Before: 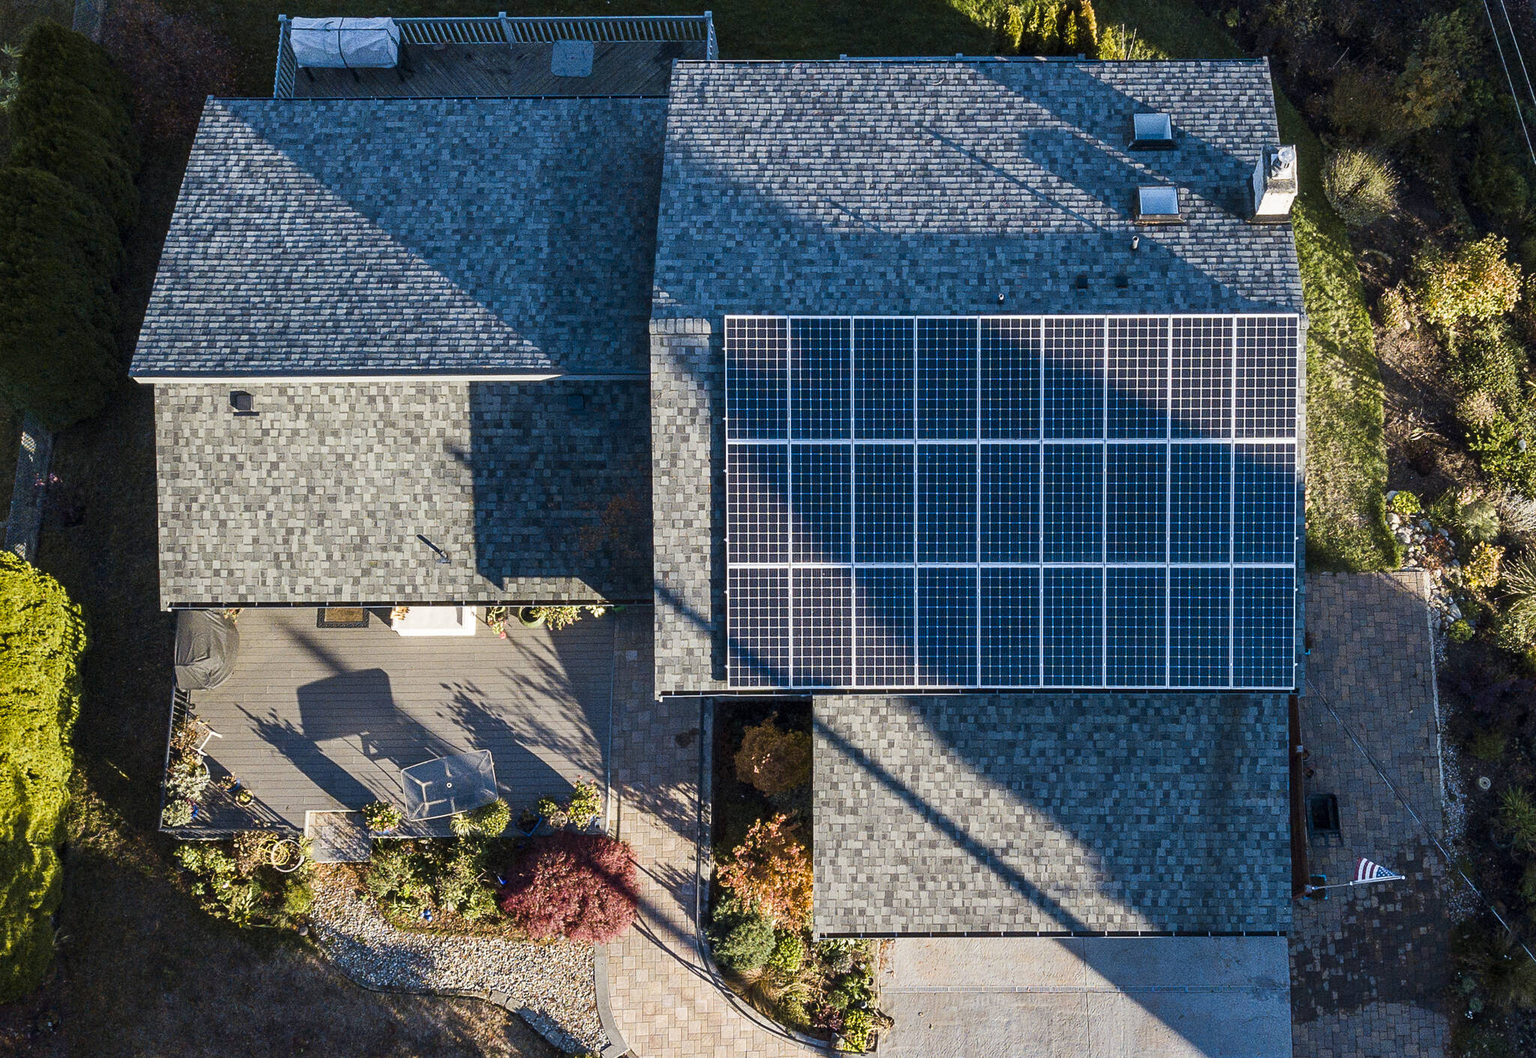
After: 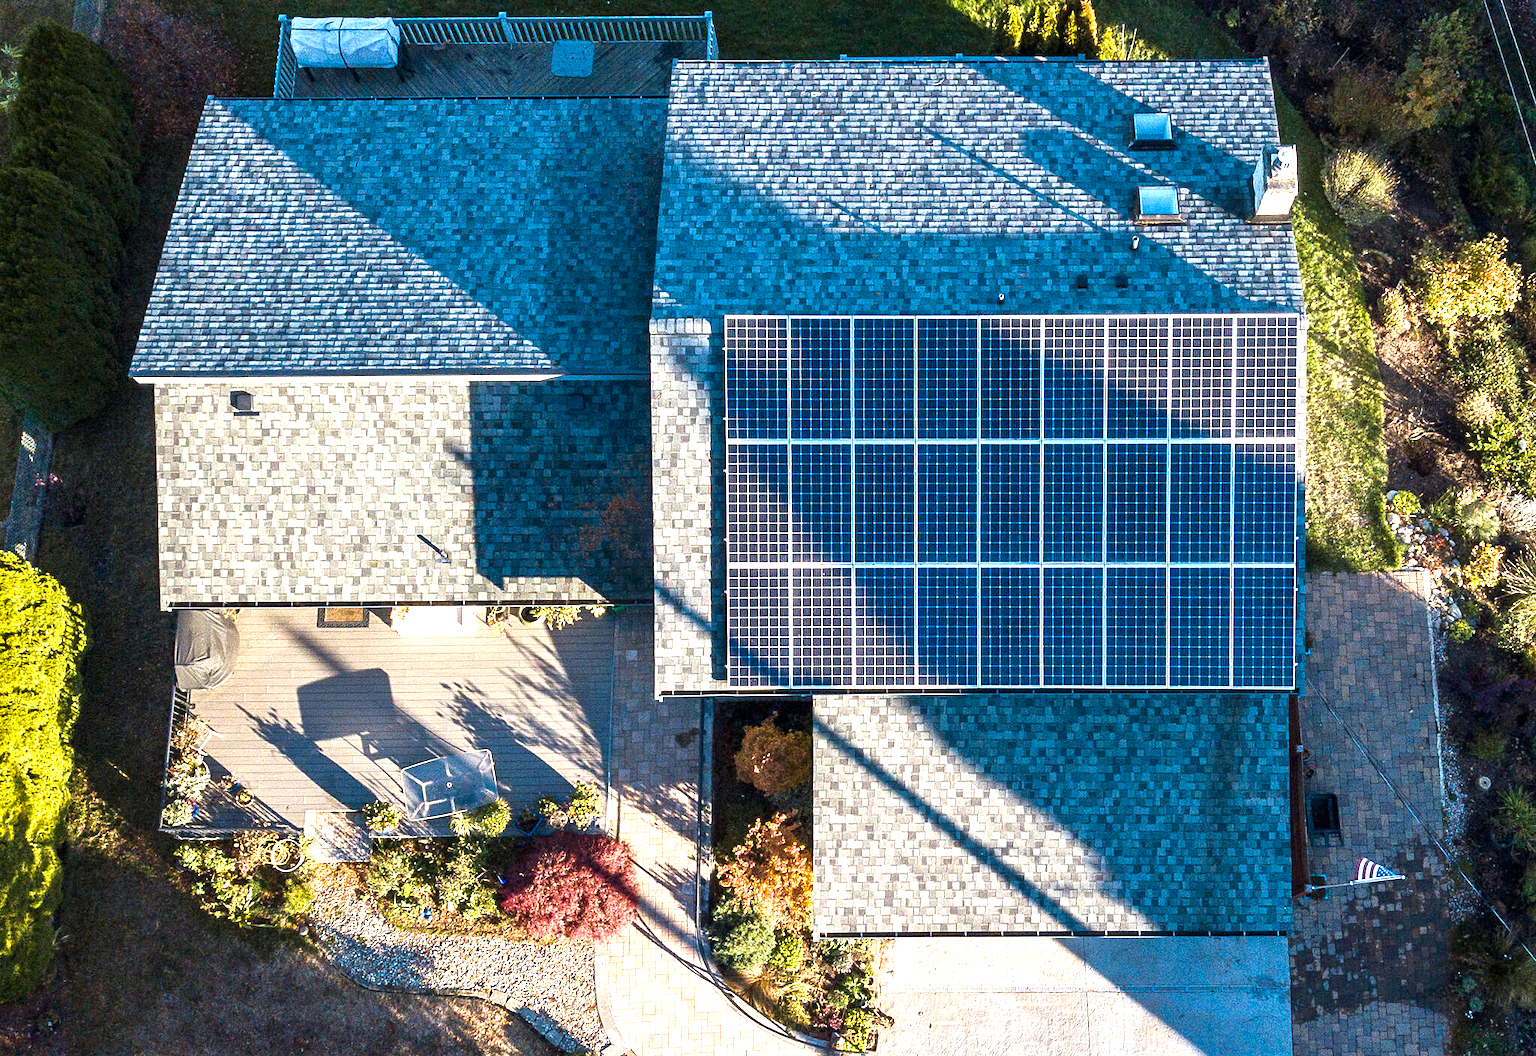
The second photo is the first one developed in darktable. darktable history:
exposure: black level correction 0, exposure 1.124 EV, compensate highlight preservation false
crop: bottom 0.054%
